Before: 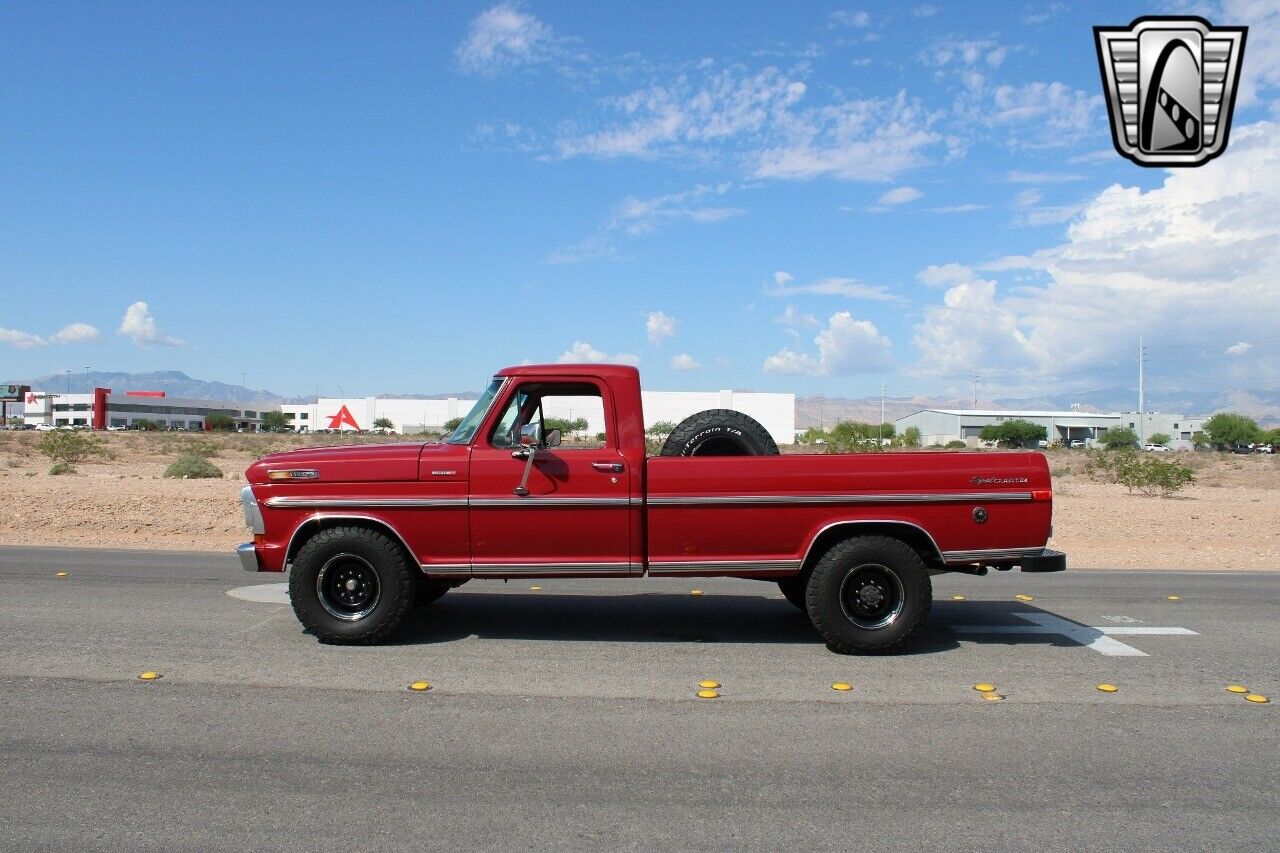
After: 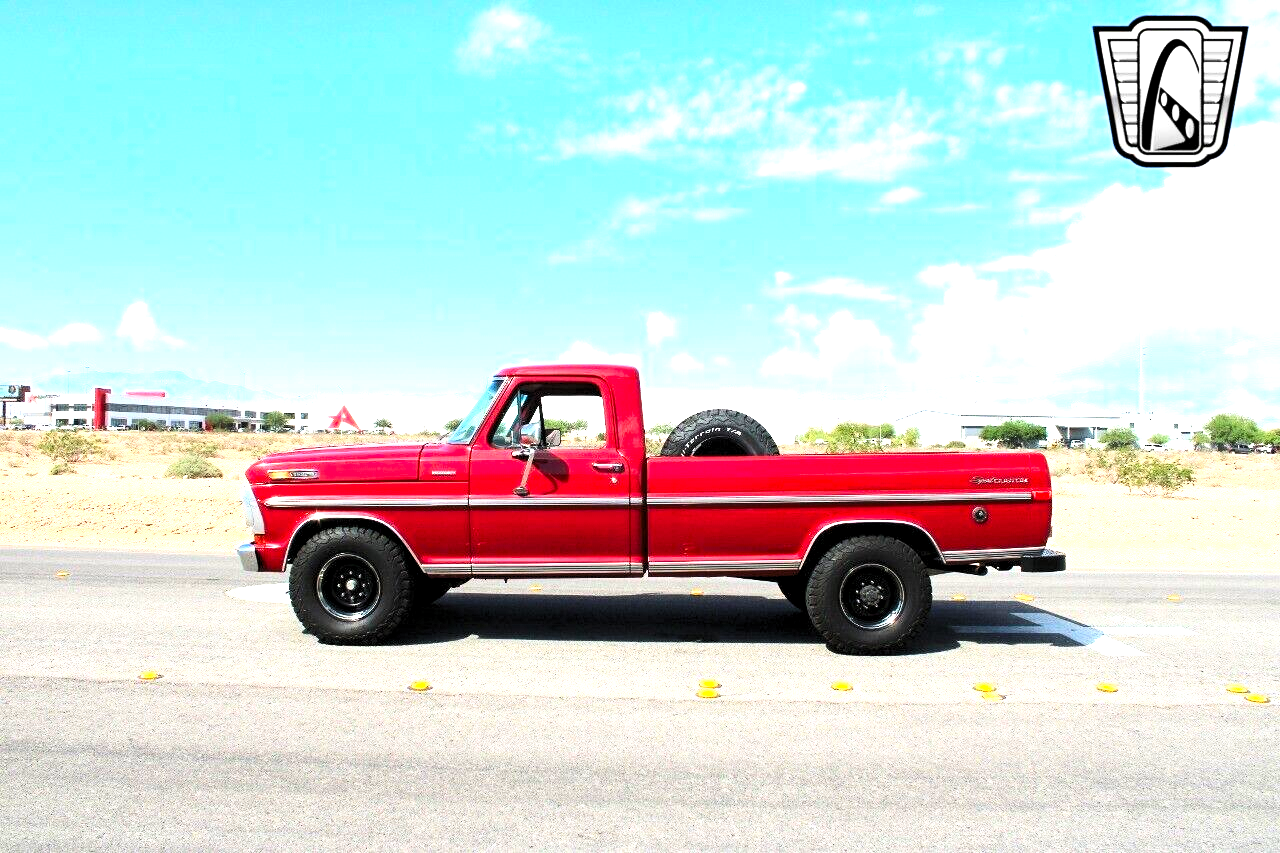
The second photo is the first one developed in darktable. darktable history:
contrast brightness saturation: contrast 0.228, brightness 0.11, saturation 0.285
exposure: black level correction 0, exposure 1.2 EV, compensate highlight preservation false
levels: levels [0.062, 0.494, 0.925]
